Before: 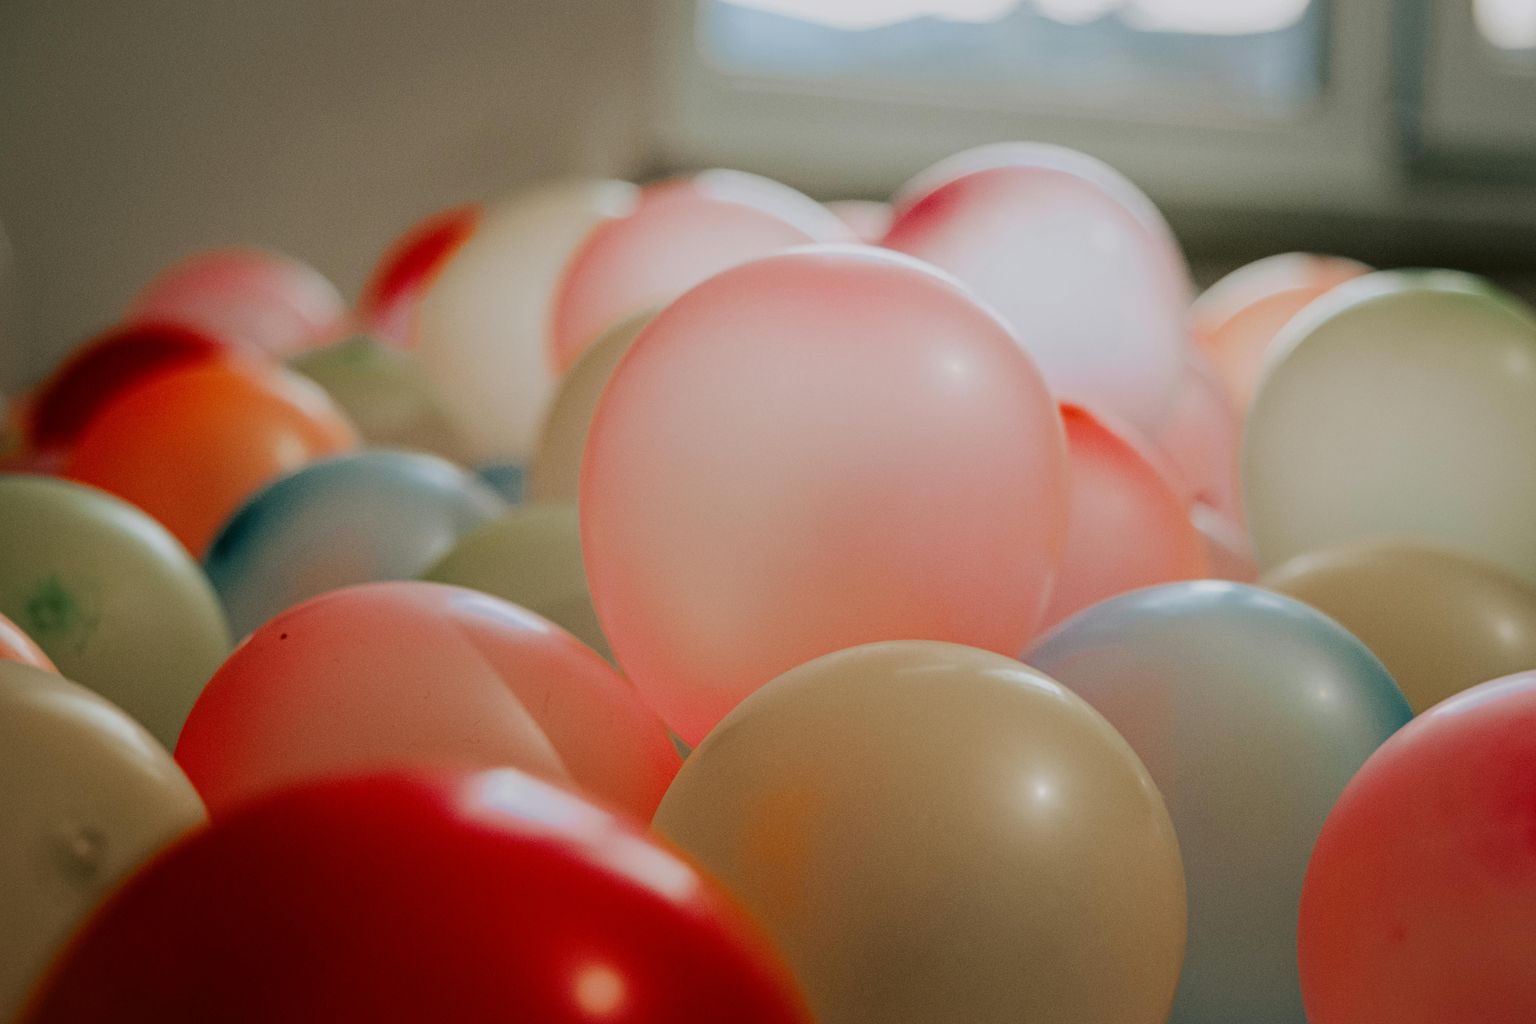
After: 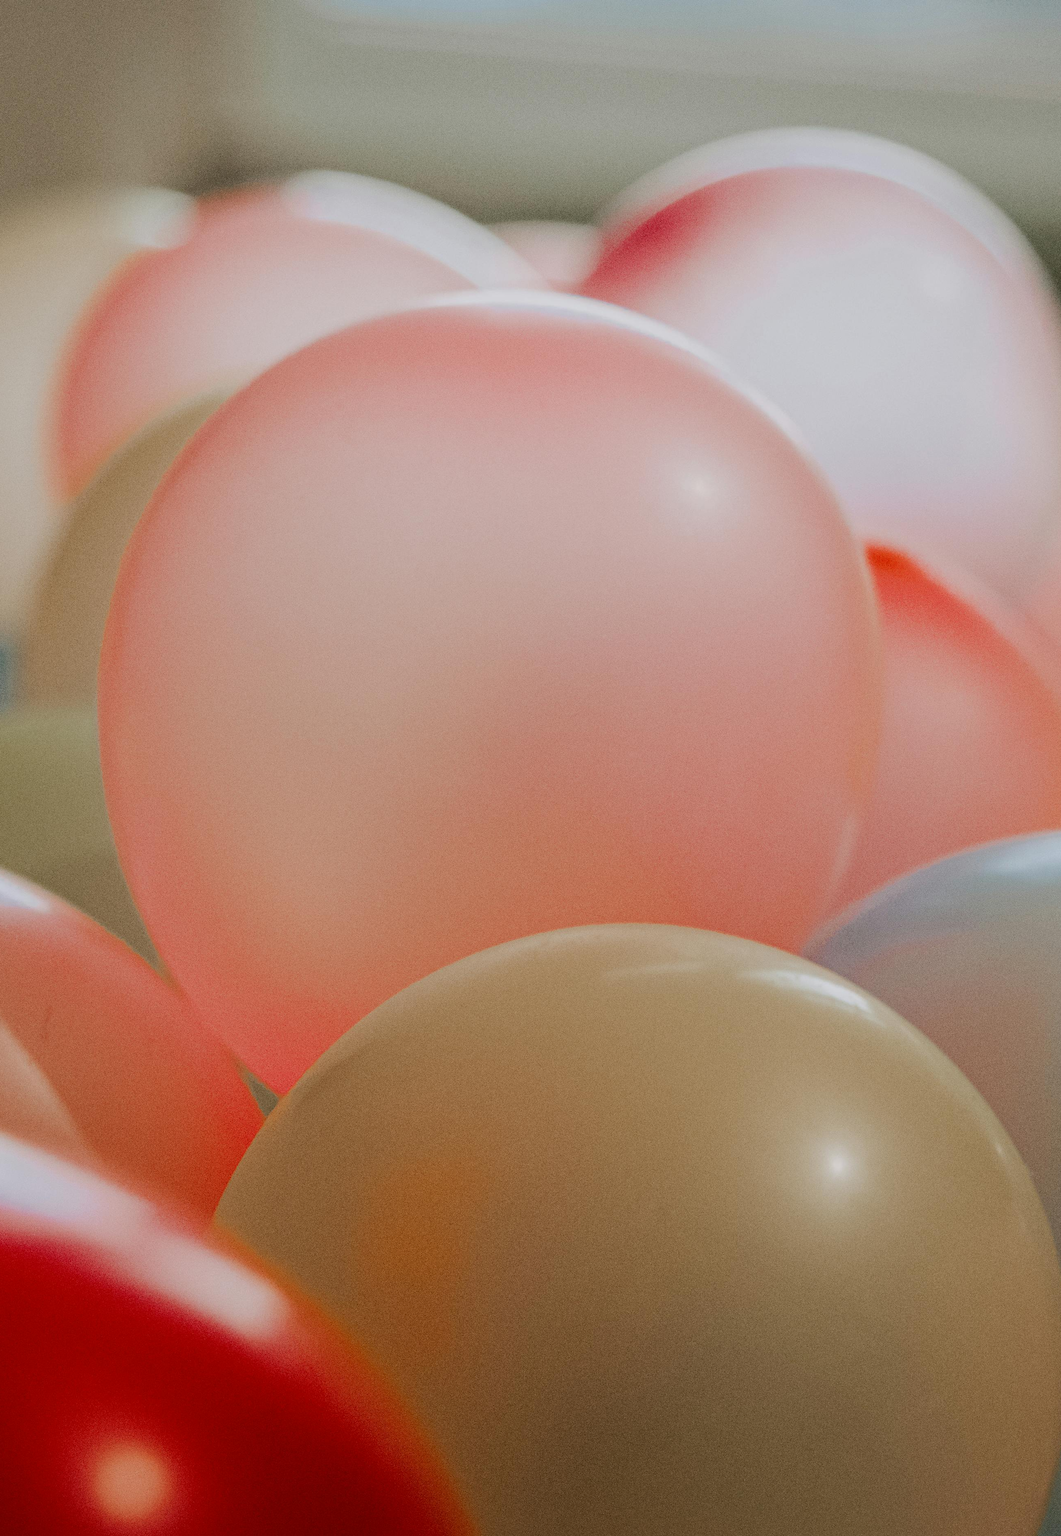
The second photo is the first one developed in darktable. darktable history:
crop: left 33.715%, top 6.086%, right 23.009%
